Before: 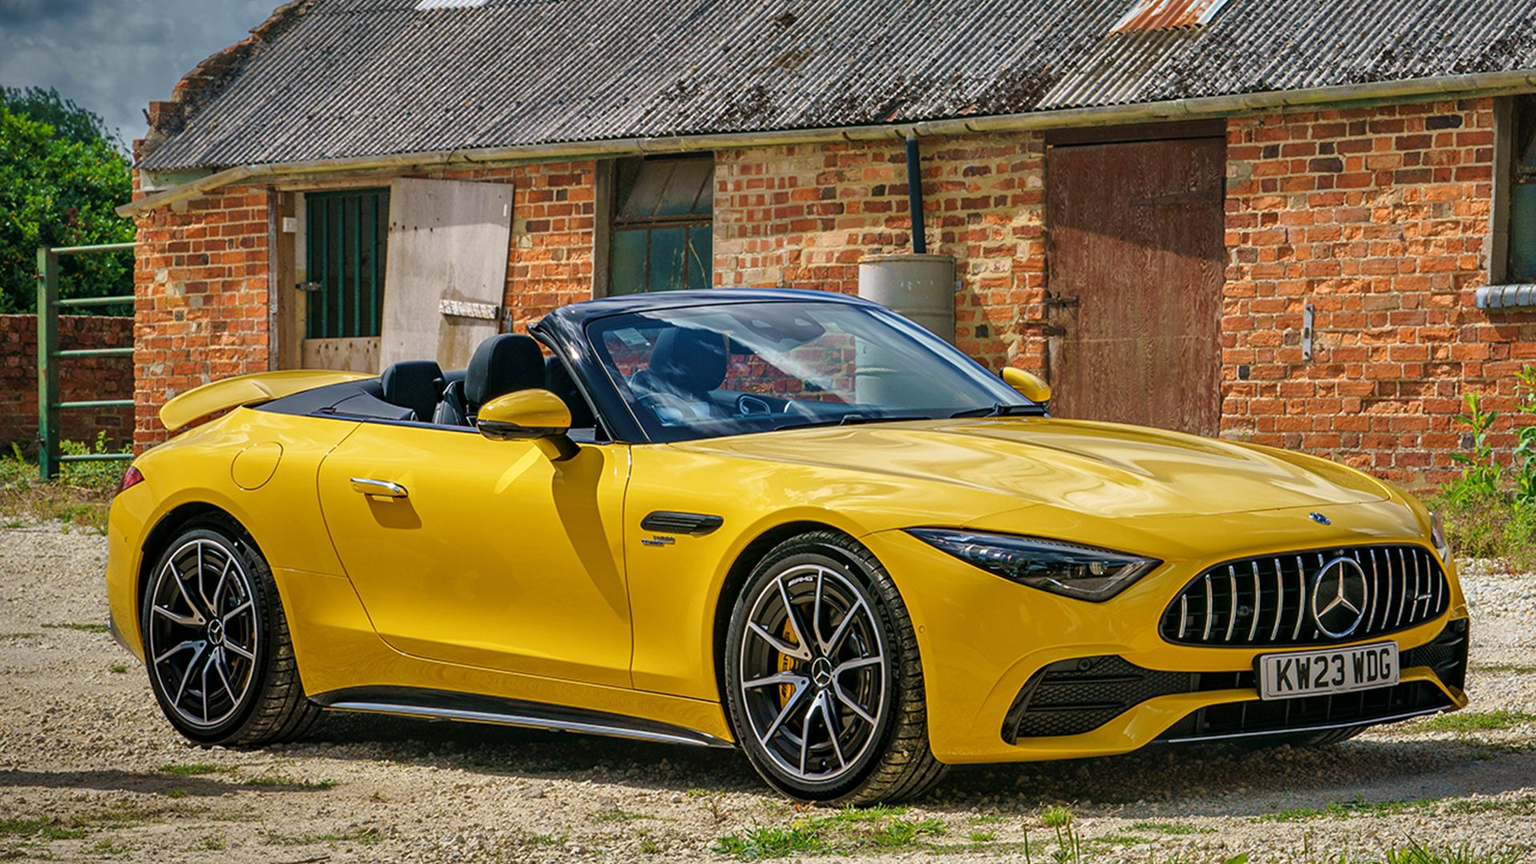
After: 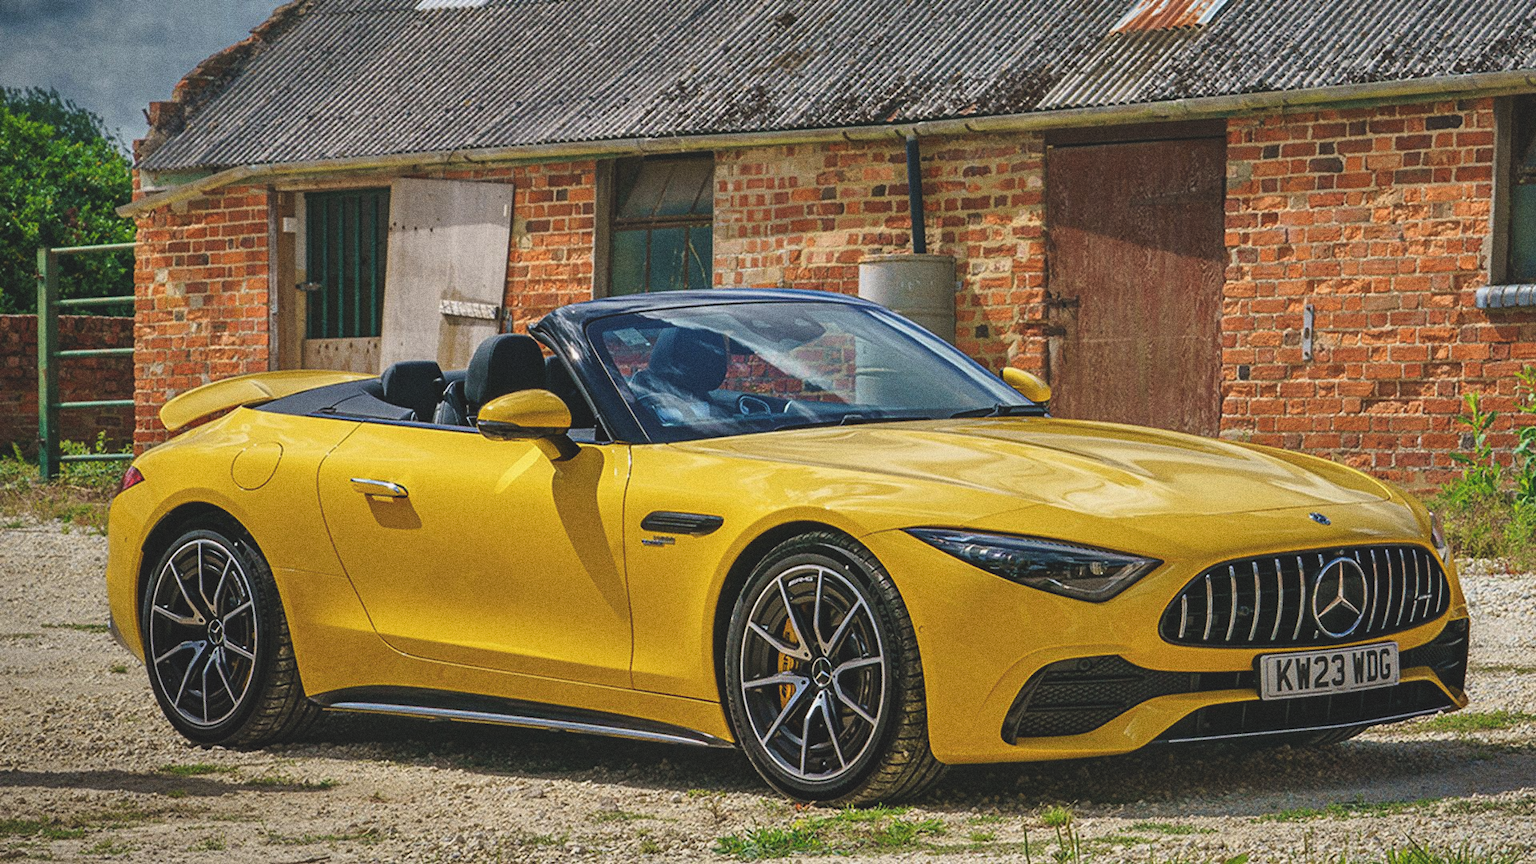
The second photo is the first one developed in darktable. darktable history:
grain: coarseness 0.09 ISO, strength 40%
exposure: black level correction -0.015, exposure -0.125 EV, compensate highlight preservation false
